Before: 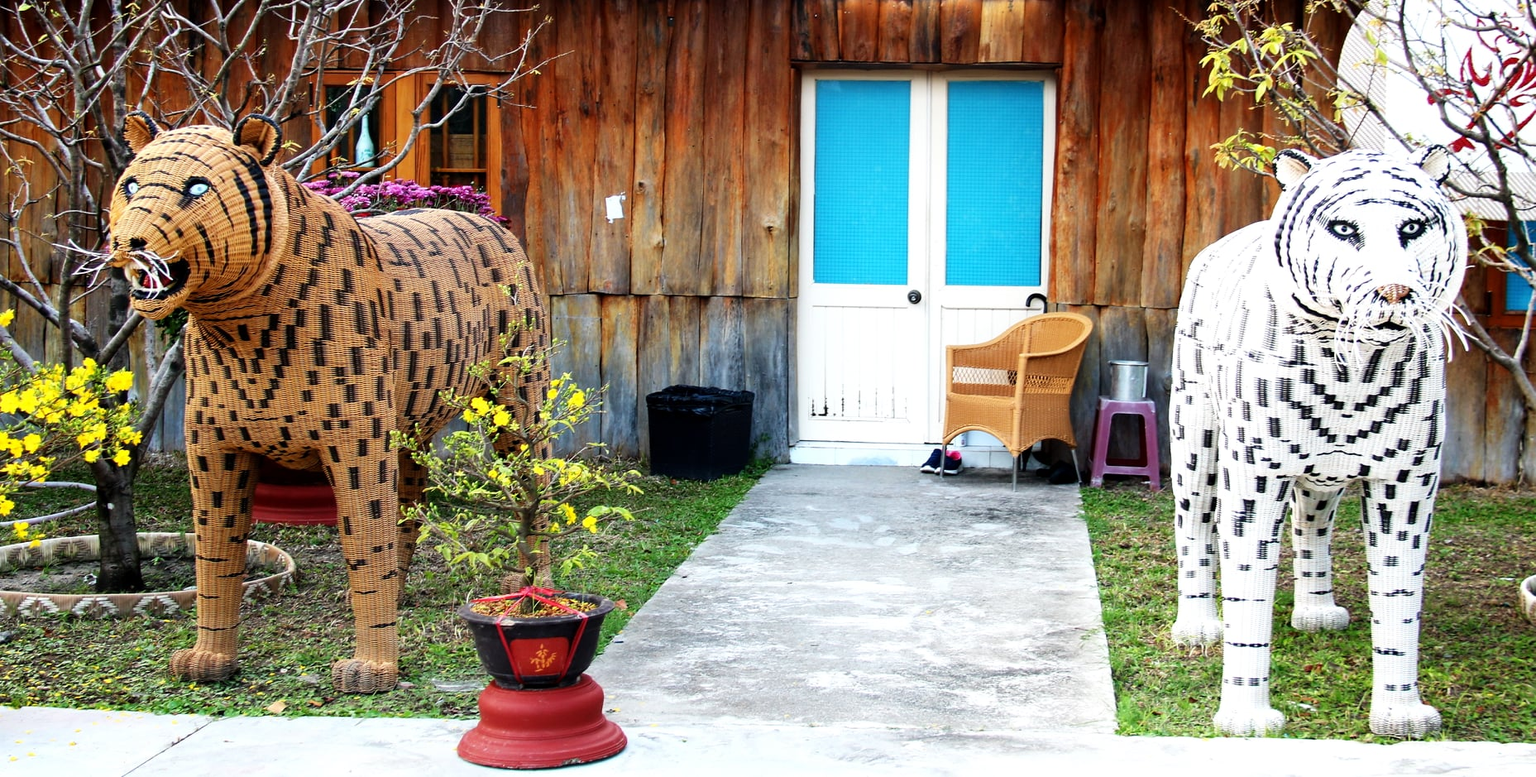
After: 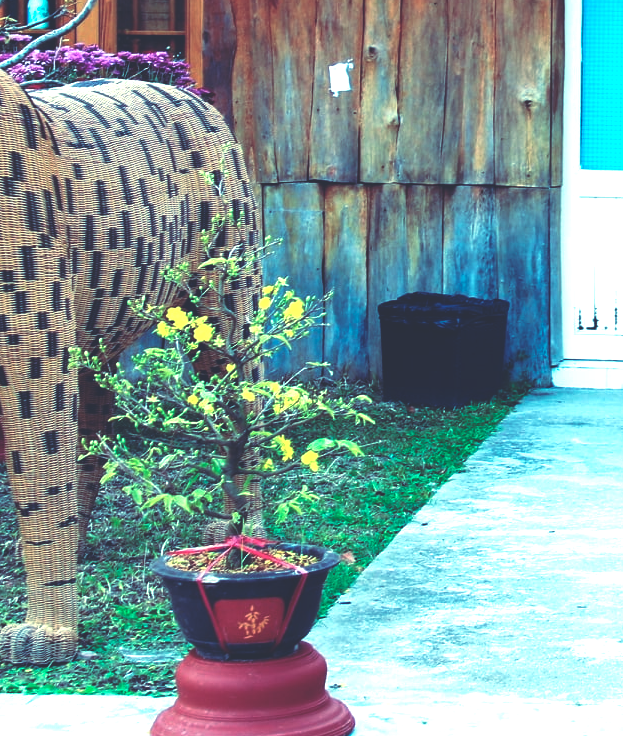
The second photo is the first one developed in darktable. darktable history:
exposure: exposure 0.661 EV, compensate highlight preservation false
crop and rotate: left 21.77%, top 18.528%, right 44.676%, bottom 2.997%
color correction: highlights a* -11.71, highlights b* -15.58
color balance: lift [1.005, 1.002, 0.998, 0.998], gamma [1, 1.021, 1.02, 0.979], gain [0.923, 1.066, 1.056, 0.934]
rgb curve: curves: ch0 [(0, 0.186) (0.314, 0.284) (0.576, 0.466) (0.805, 0.691) (0.936, 0.886)]; ch1 [(0, 0.186) (0.314, 0.284) (0.581, 0.534) (0.771, 0.746) (0.936, 0.958)]; ch2 [(0, 0.216) (0.275, 0.39) (1, 1)], mode RGB, independent channels, compensate middle gray true, preserve colors none
